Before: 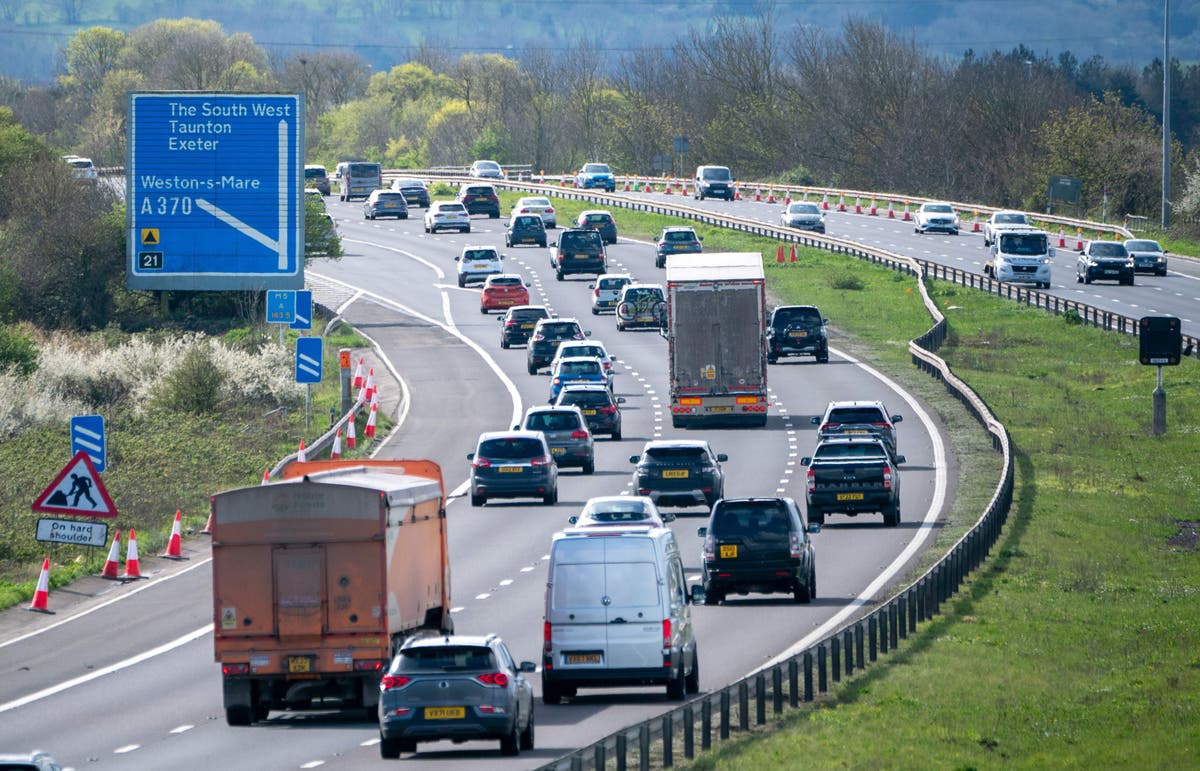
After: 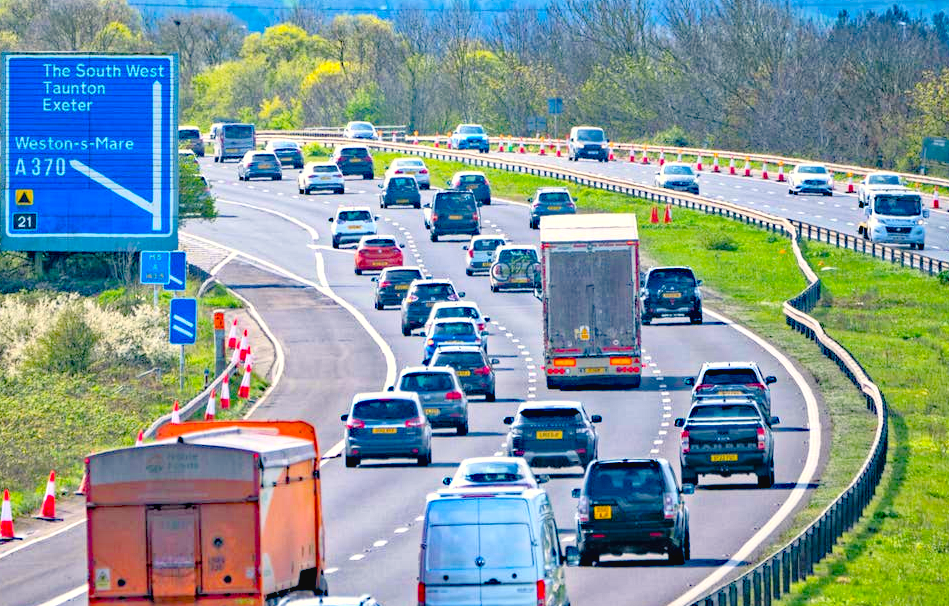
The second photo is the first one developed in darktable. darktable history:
crop and rotate: left 10.506%, top 5.075%, right 10.407%, bottom 16.244%
local contrast: highlights 102%, shadows 100%, detail 119%, midtone range 0.2
color balance rgb: highlights gain › chroma 2.058%, highlights gain › hue 71.94°, global offset › luminance 0.257%, perceptual saturation grading › global saturation 25.569%, global vibrance 15.127%
contrast brightness saturation: contrast 0.199, brightness 0.169, saturation 0.218
tone equalizer: -7 EV 0.153 EV, -6 EV 0.565 EV, -5 EV 1.12 EV, -4 EV 1.33 EV, -3 EV 1.12 EV, -2 EV 0.6 EV, -1 EV 0.166 EV
haze removal: strength 0.503, distance 0.43, adaptive false
